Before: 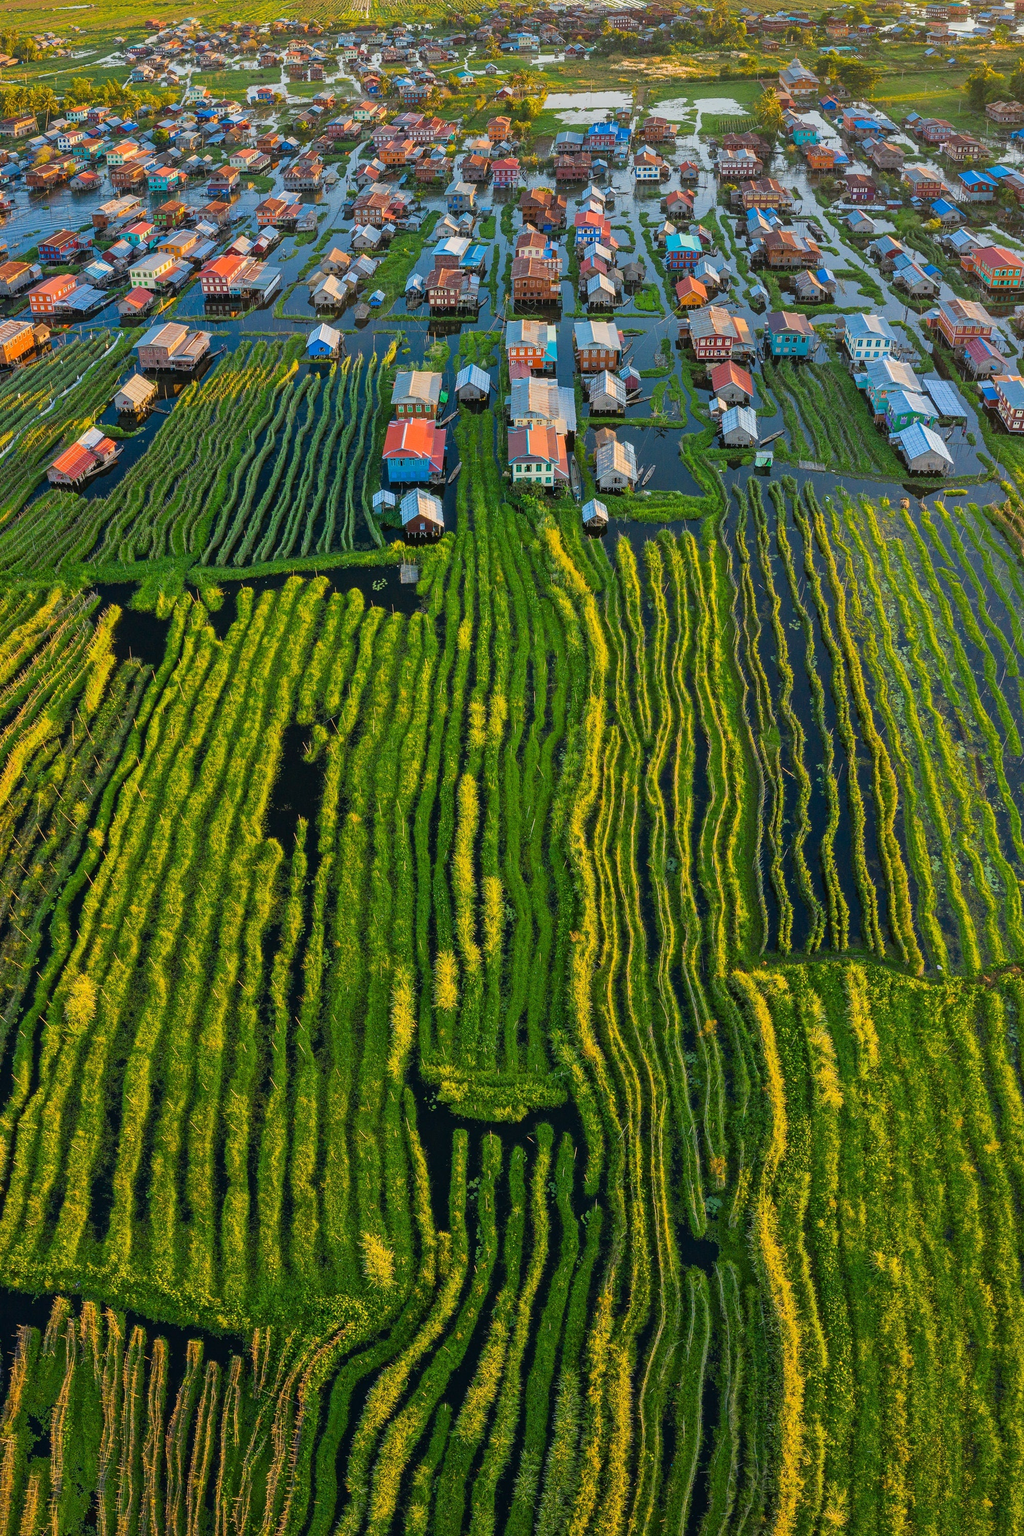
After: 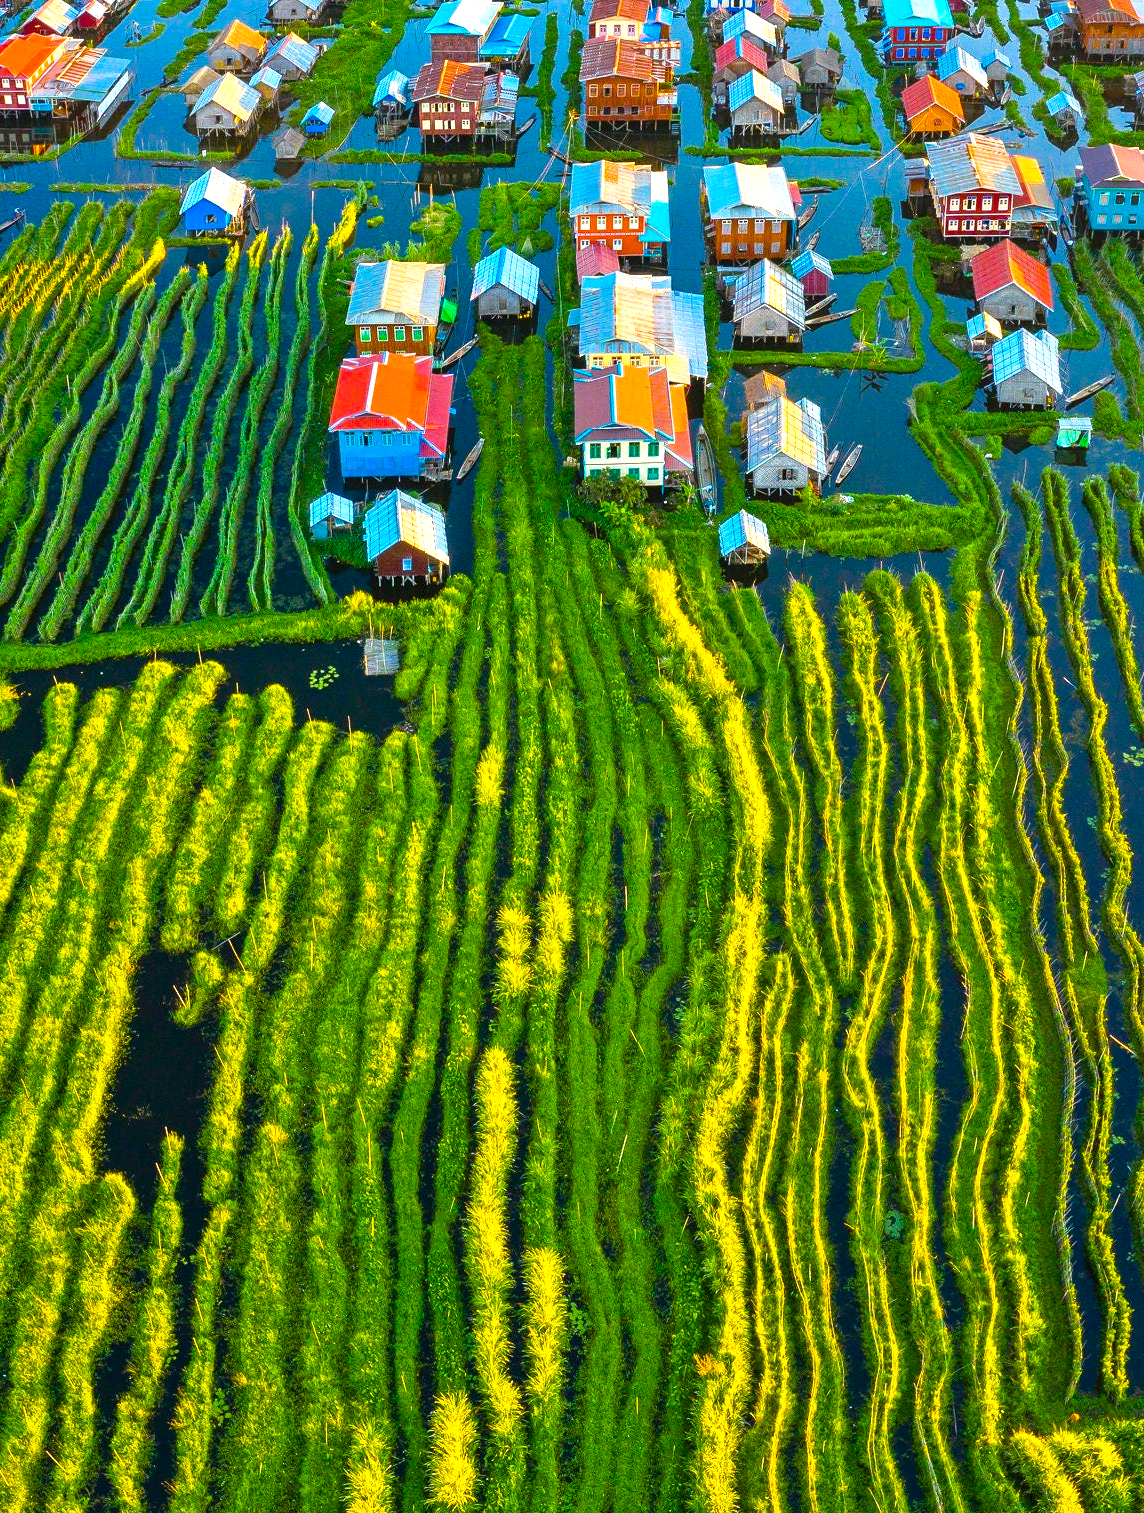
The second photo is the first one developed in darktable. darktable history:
crop: left 20.932%, top 15.471%, right 21.848%, bottom 34.081%
color balance rgb: linear chroma grading › global chroma 10%, perceptual saturation grading › global saturation 40%, perceptual brilliance grading › global brilliance 30%, global vibrance 20%
